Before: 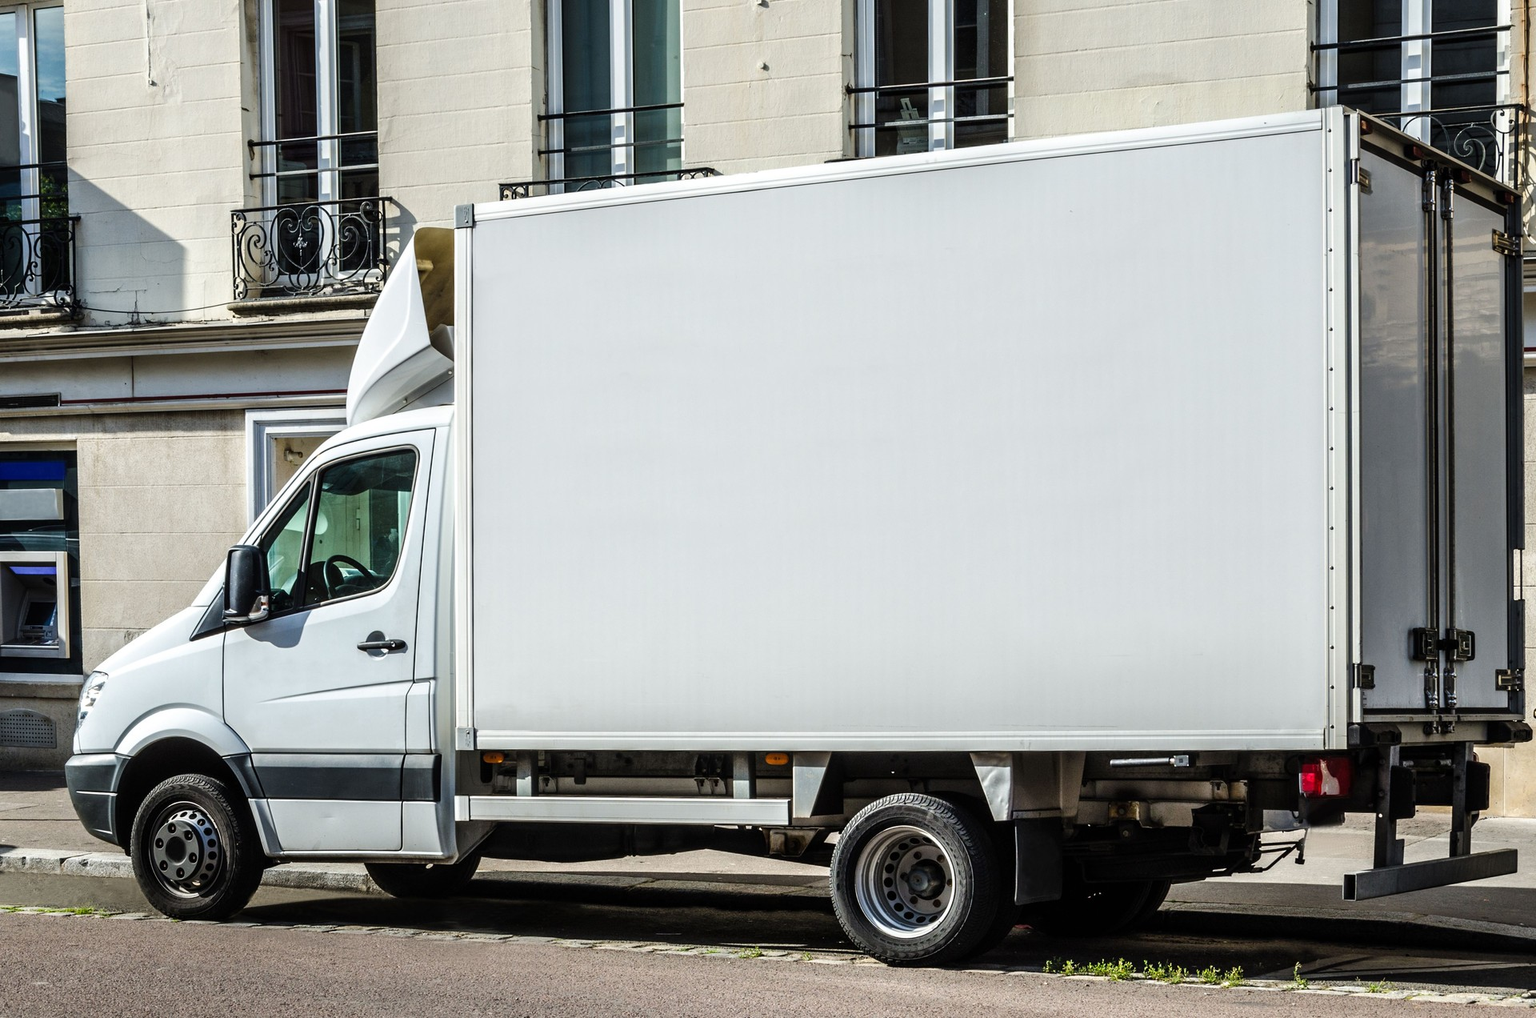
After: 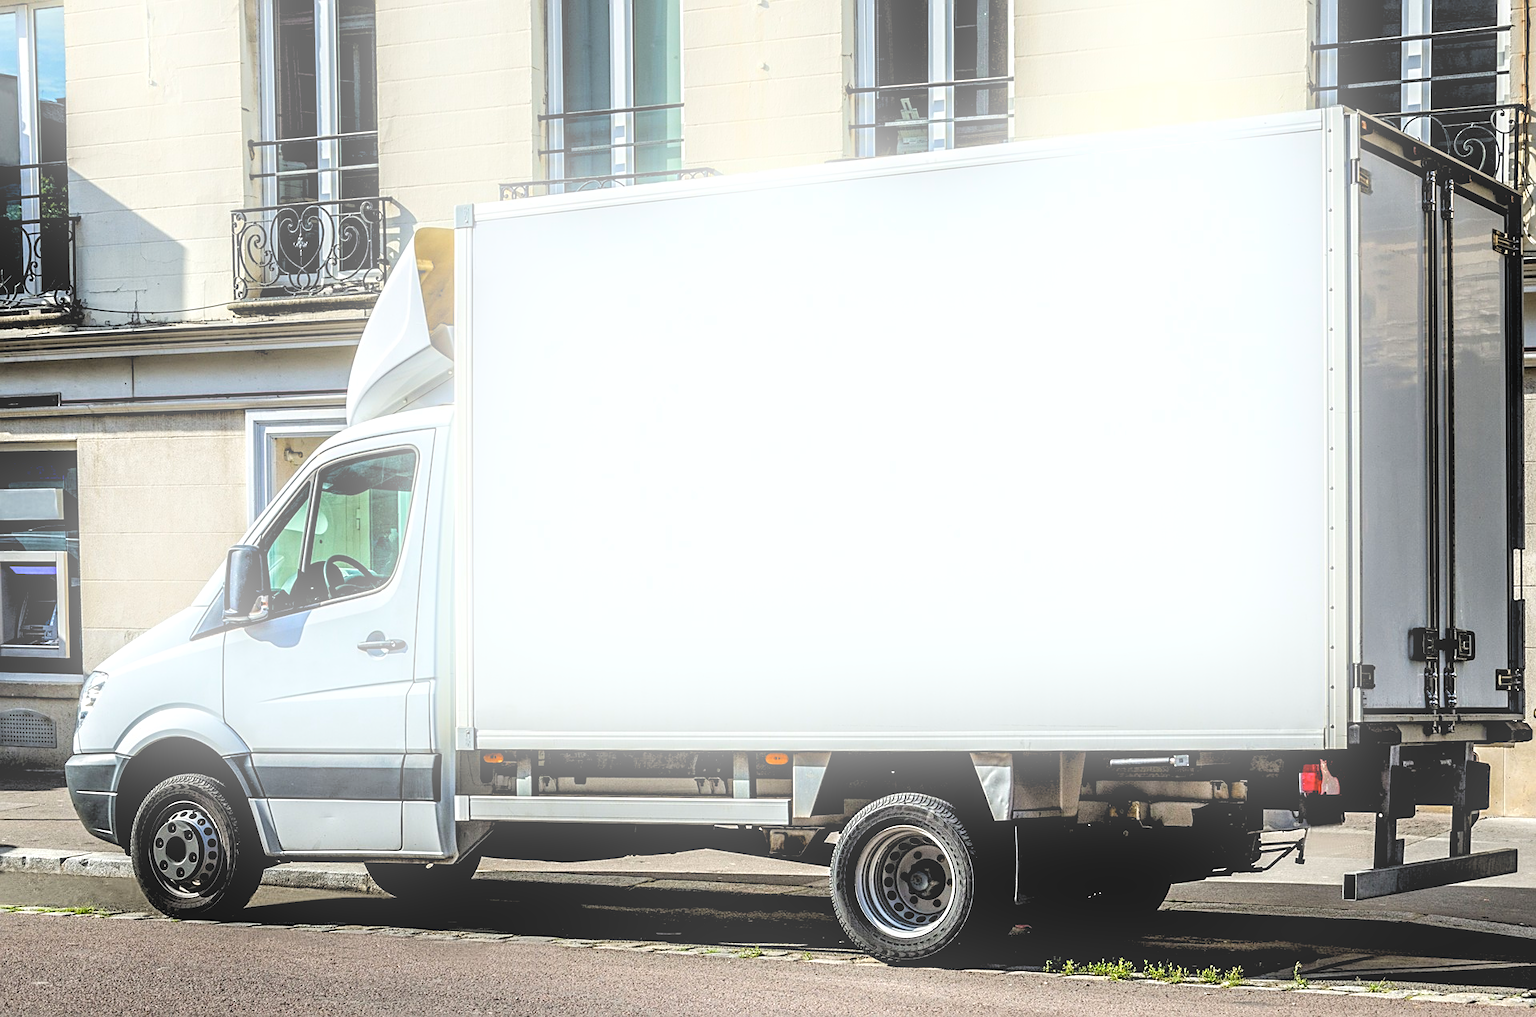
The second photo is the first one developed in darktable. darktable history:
local contrast: on, module defaults
sharpen: on, module defaults
rgb levels: levels [[0.013, 0.434, 0.89], [0, 0.5, 1], [0, 0.5, 1]]
bloom: on, module defaults
